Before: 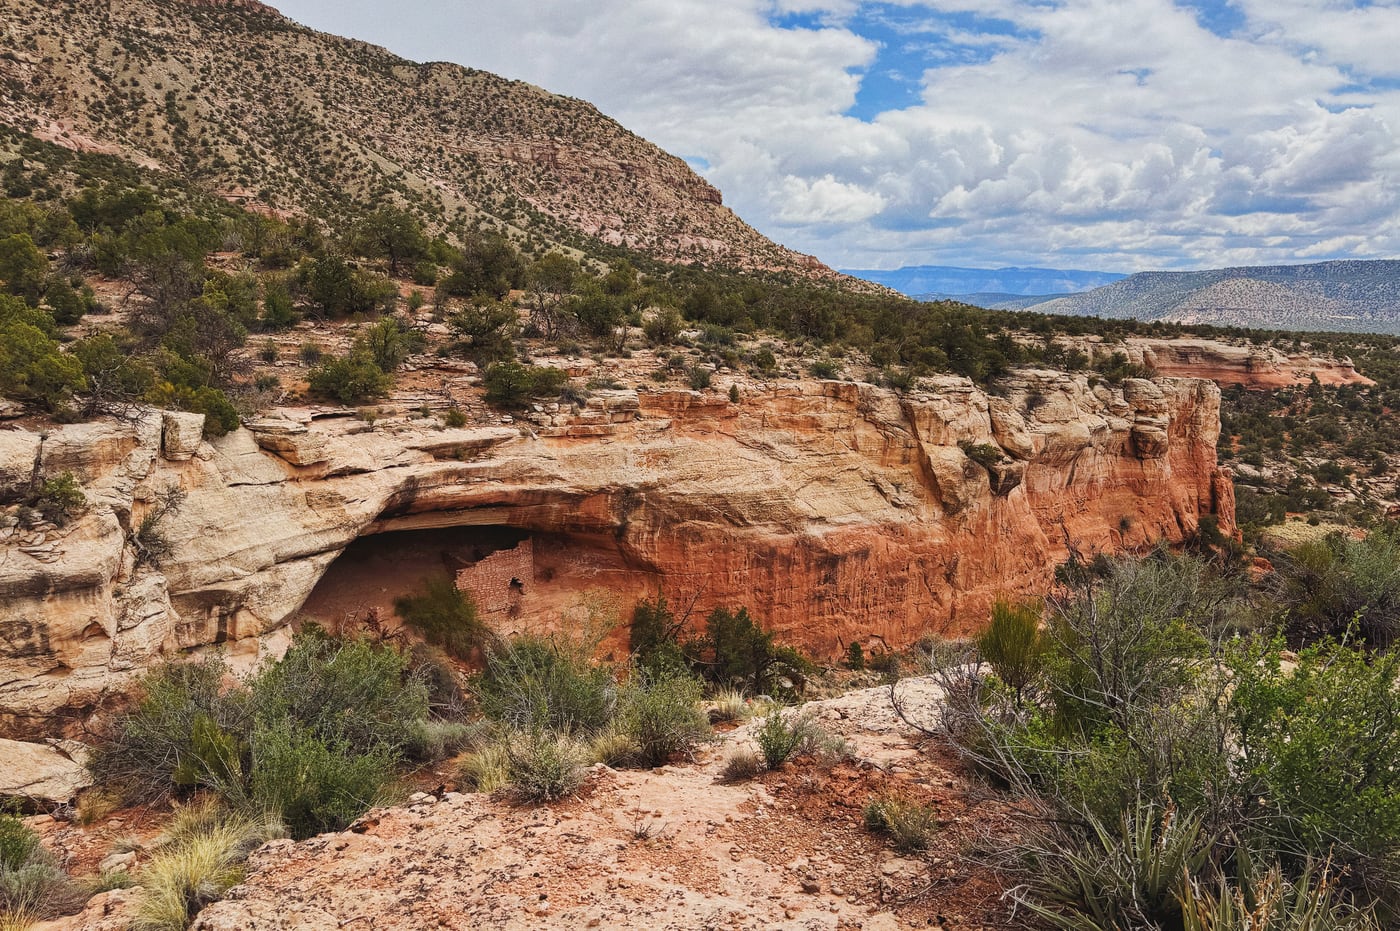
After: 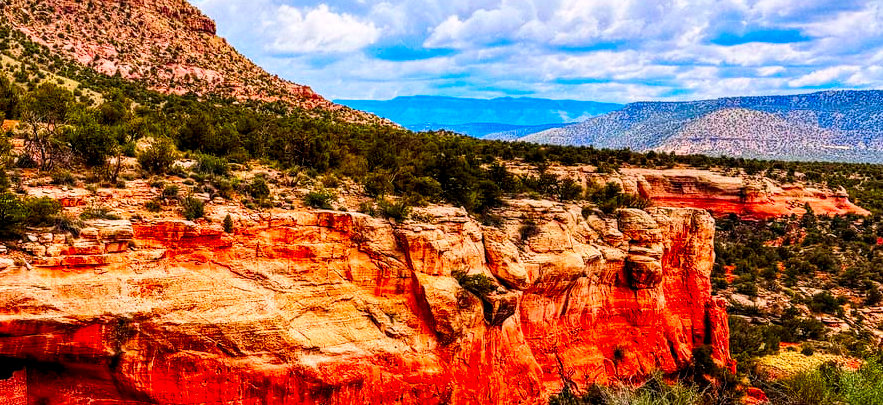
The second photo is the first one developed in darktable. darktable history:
filmic rgb: middle gray luminance 9.74%, black relative exposure -8.61 EV, white relative exposure 3.3 EV, target black luminance 0%, hardness 5.2, latitude 44.56%, contrast 1.312, highlights saturation mix 4.46%, shadows ↔ highlights balance 24.42%, iterations of high-quality reconstruction 0
crop: left 36.206%, top 18.278%, right 0.652%, bottom 38.161%
tone equalizer: on, module defaults
local contrast: highlights 59%, detail 145%
color correction: highlights a* 1.53, highlights b* -1.88, saturation 2.54
color balance rgb: global offset › luminance 0.478%, perceptual saturation grading › global saturation 14.493%, perceptual saturation grading › highlights -25.098%, perceptual saturation grading › shadows 29.382%, perceptual brilliance grading › highlights 7.693%, perceptual brilliance grading › mid-tones 3.451%, perceptual brilliance grading › shadows 1.63%
